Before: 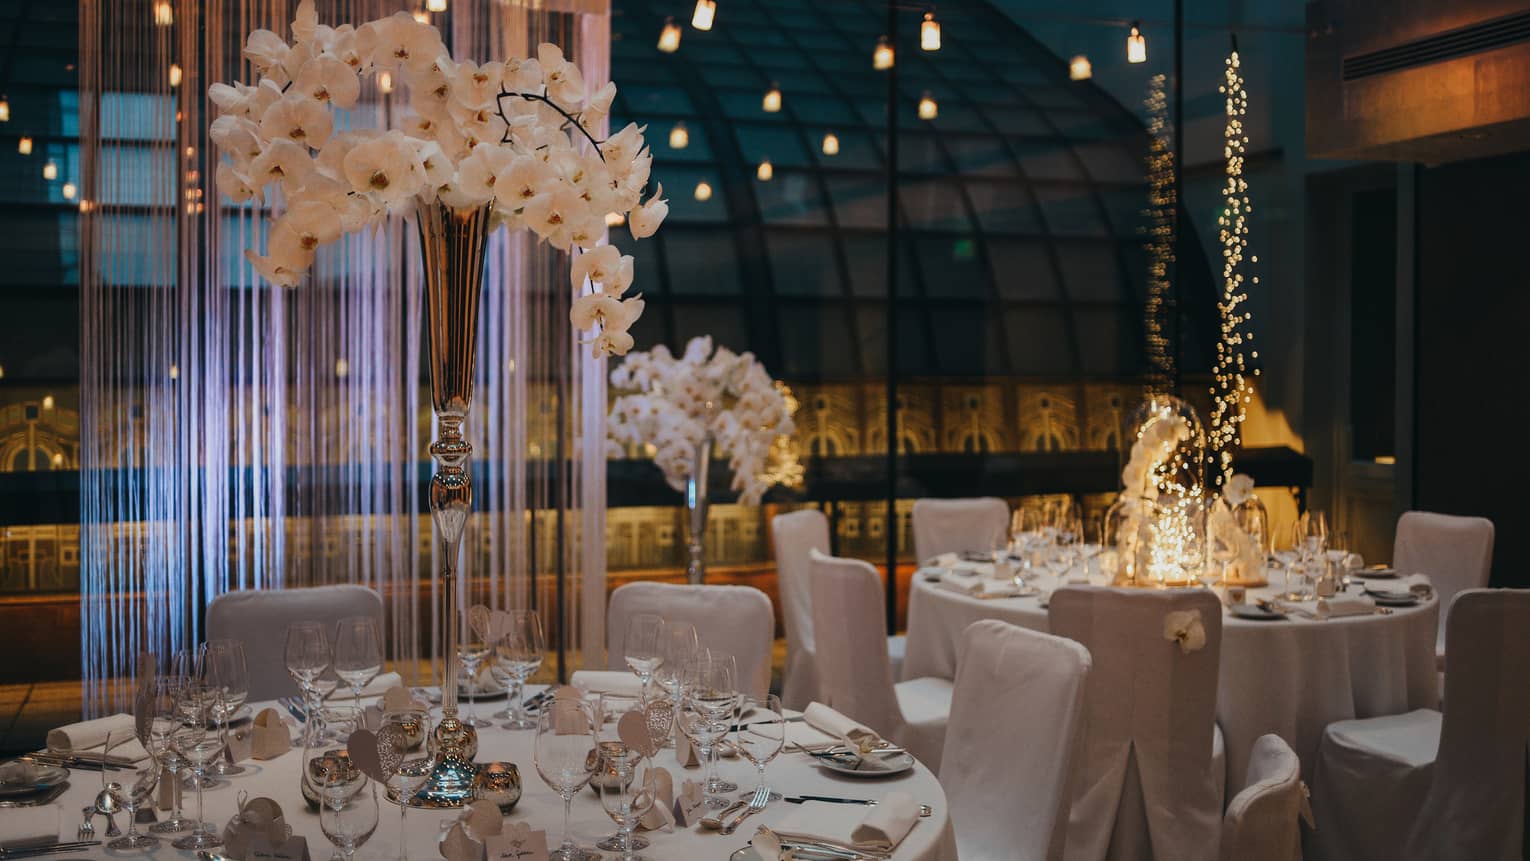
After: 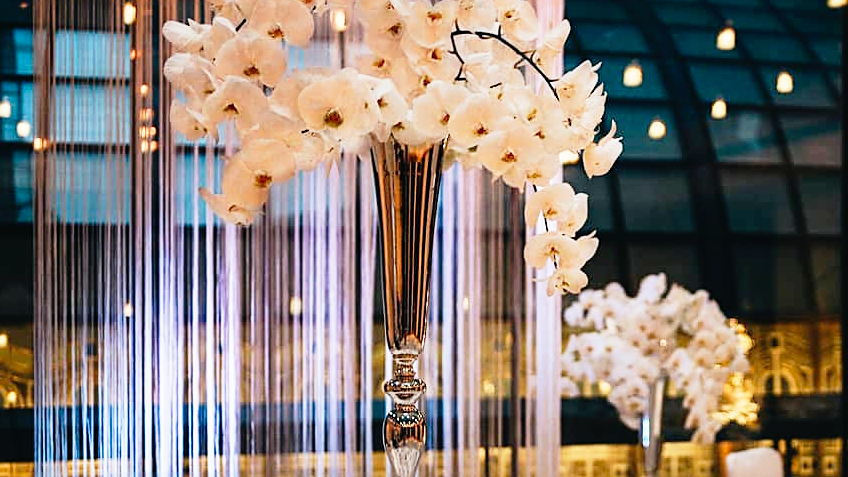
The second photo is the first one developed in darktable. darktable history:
base curve: curves: ch0 [(0, 0) (0.012, 0.01) (0.073, 0.168) (0.31, 0.711) (0.645, 0.957) (1, 1)], preserve colors none
crop and rotate: left 3.025%, top 7.401%, right 41.519%, bottom 37.131%
sharpen: on, module defaults
